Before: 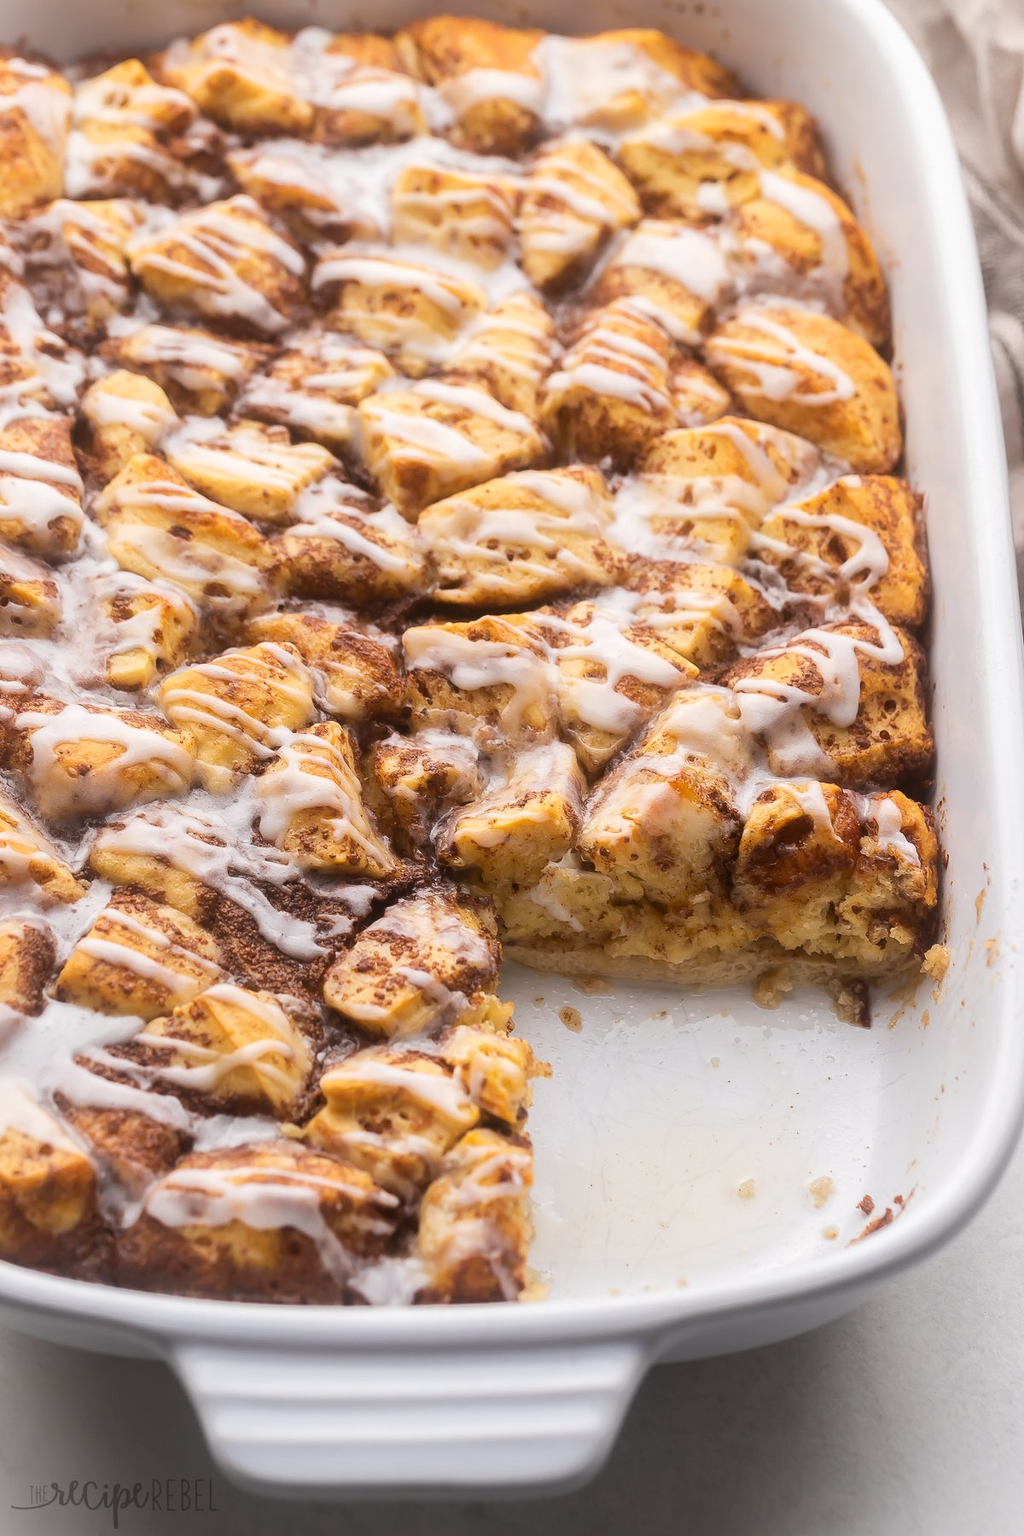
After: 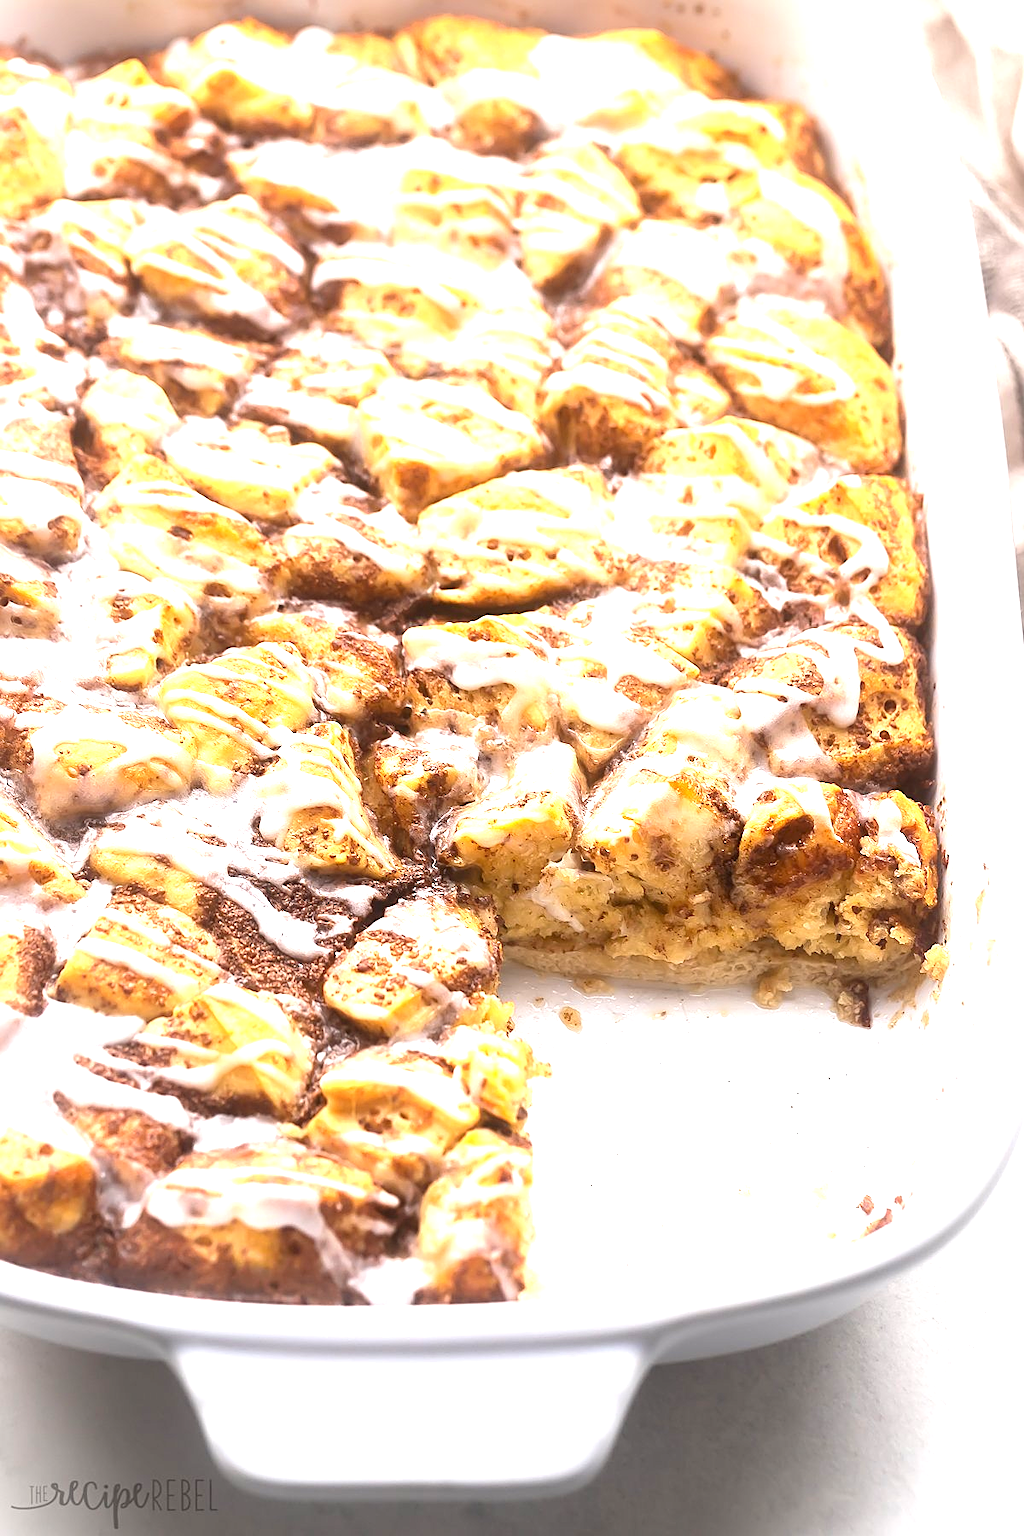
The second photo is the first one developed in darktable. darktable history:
sharpen: on, module defaults
exposure: black level correction 0, exposure 1.3 EV, compensate exposure bias true, compensate highlight preservation false
